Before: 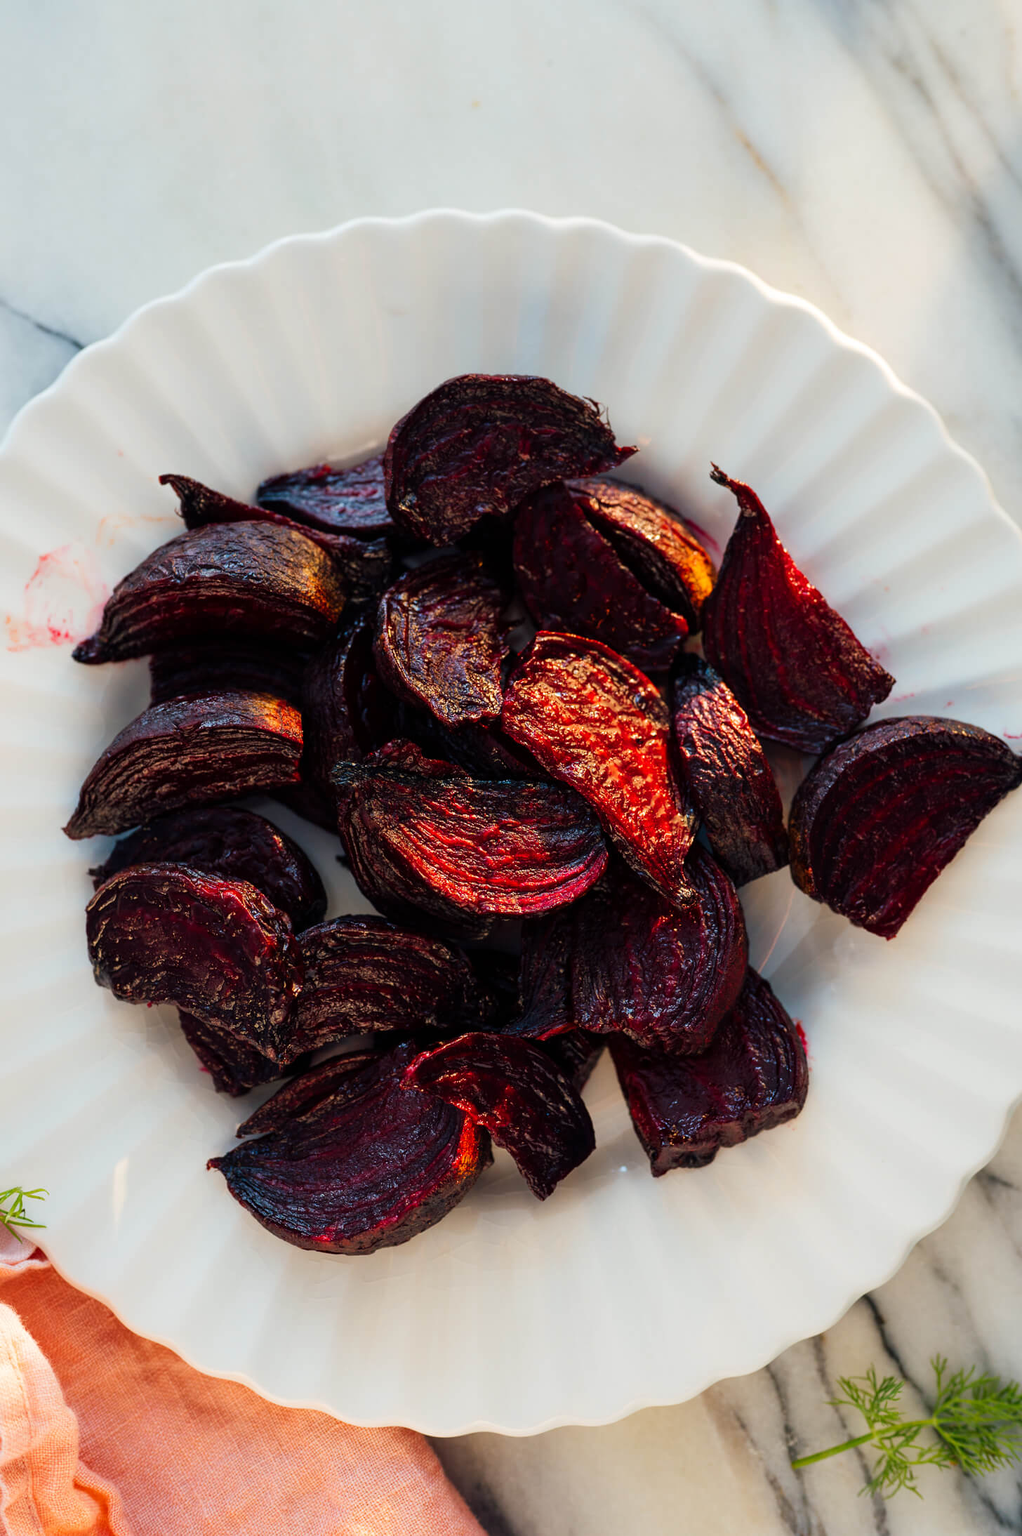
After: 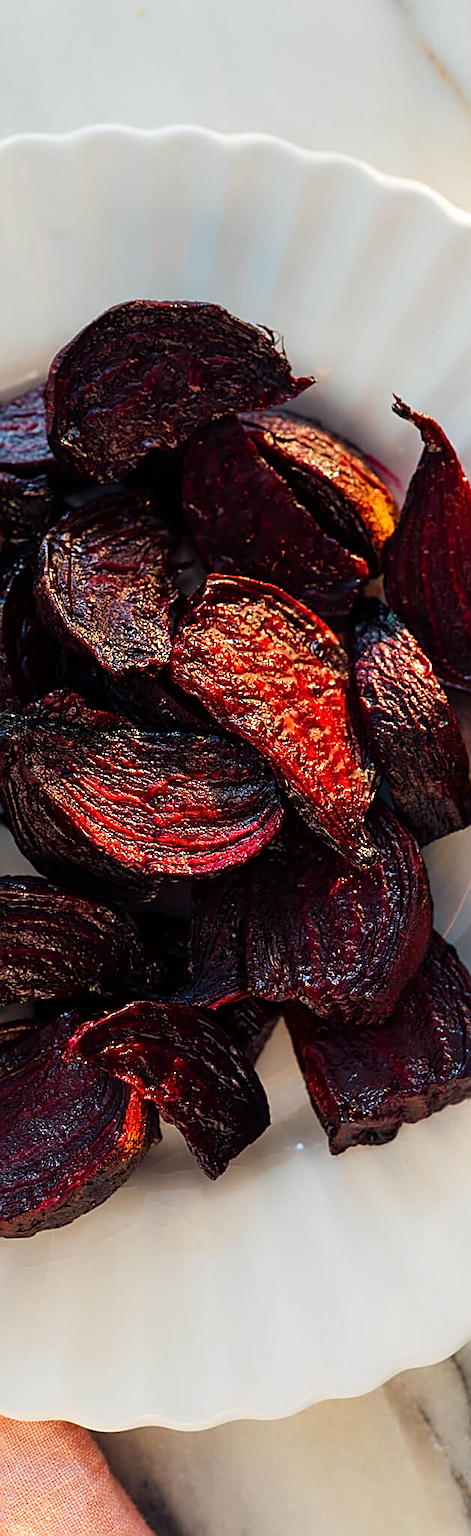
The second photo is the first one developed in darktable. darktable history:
crop: left 33.452%, top 6.025%, right 23.155%
sharpen: amount 0.901
